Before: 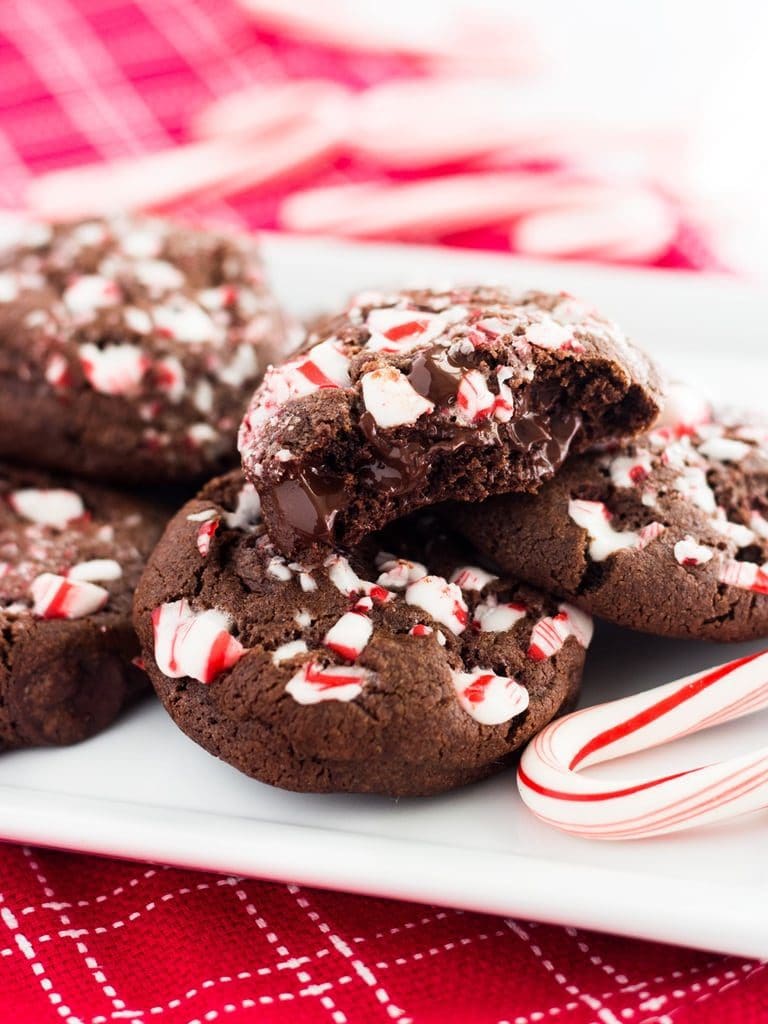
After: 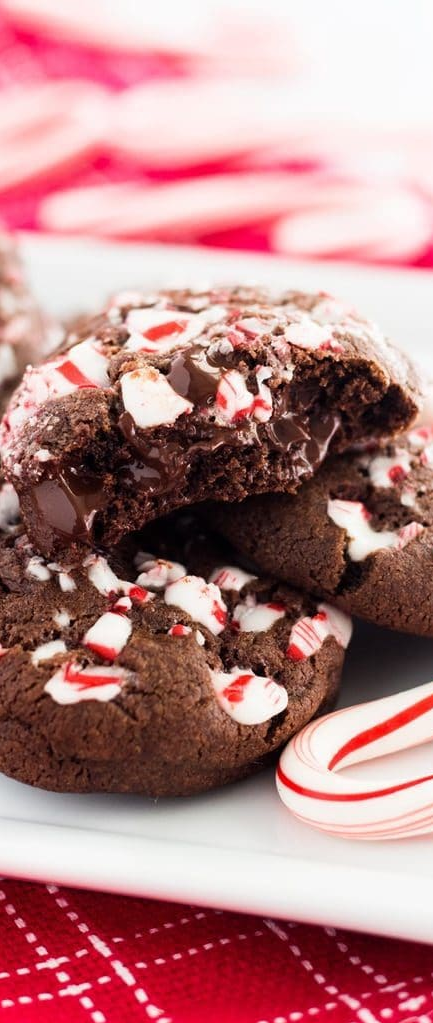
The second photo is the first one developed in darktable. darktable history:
crop: left 31.493%, top 0.005%, right 12.01%
